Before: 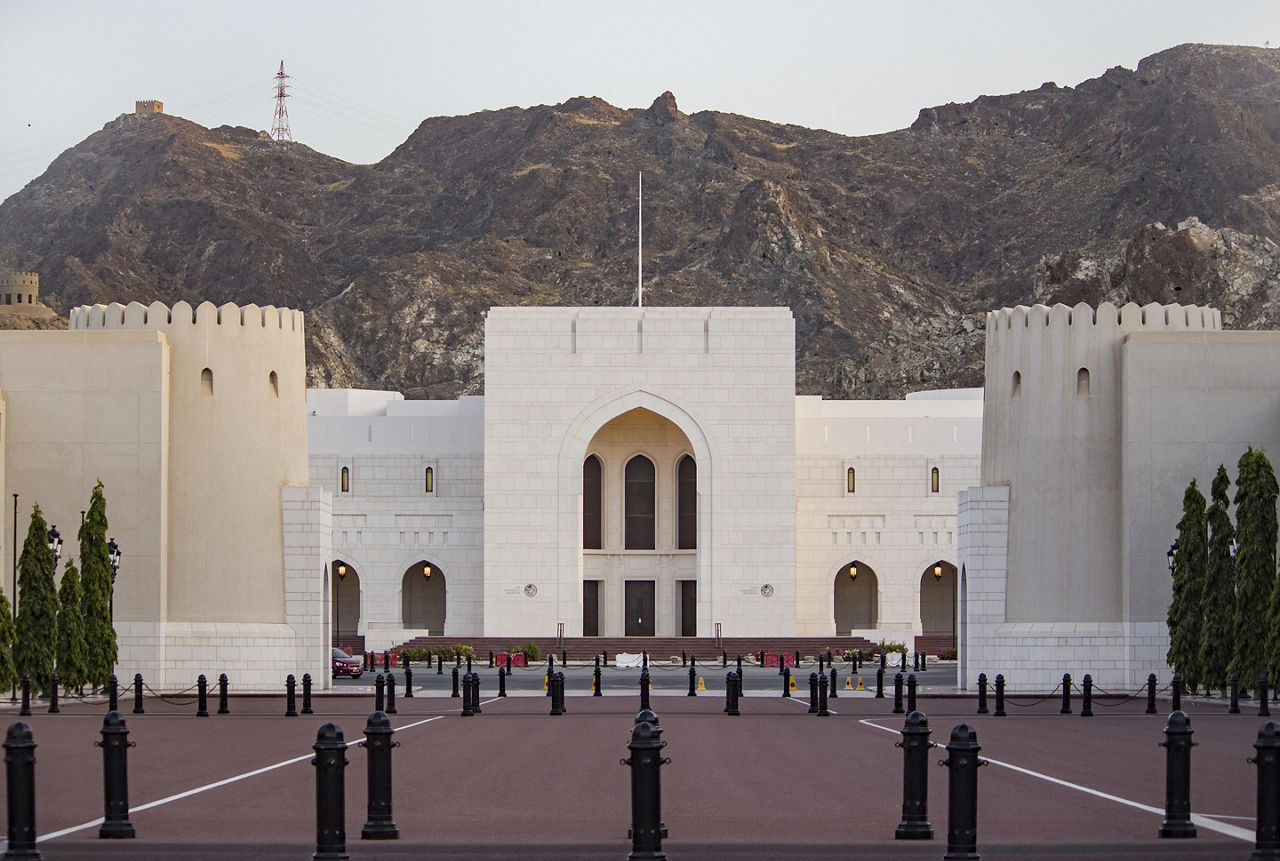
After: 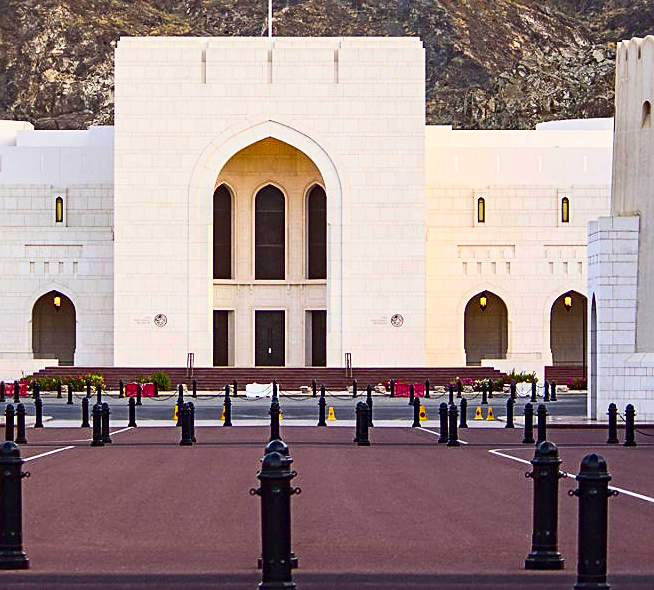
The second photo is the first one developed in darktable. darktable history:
crop and rotate: left 28.97%, top 31.405%, right 19.86%
exposure: exposure 0.298 EV, compensate highlight preservation false
contrast brightness saturation: contrast 0.264, brightness 0.019, saturation 0.86
sharpen: on, module defaults
